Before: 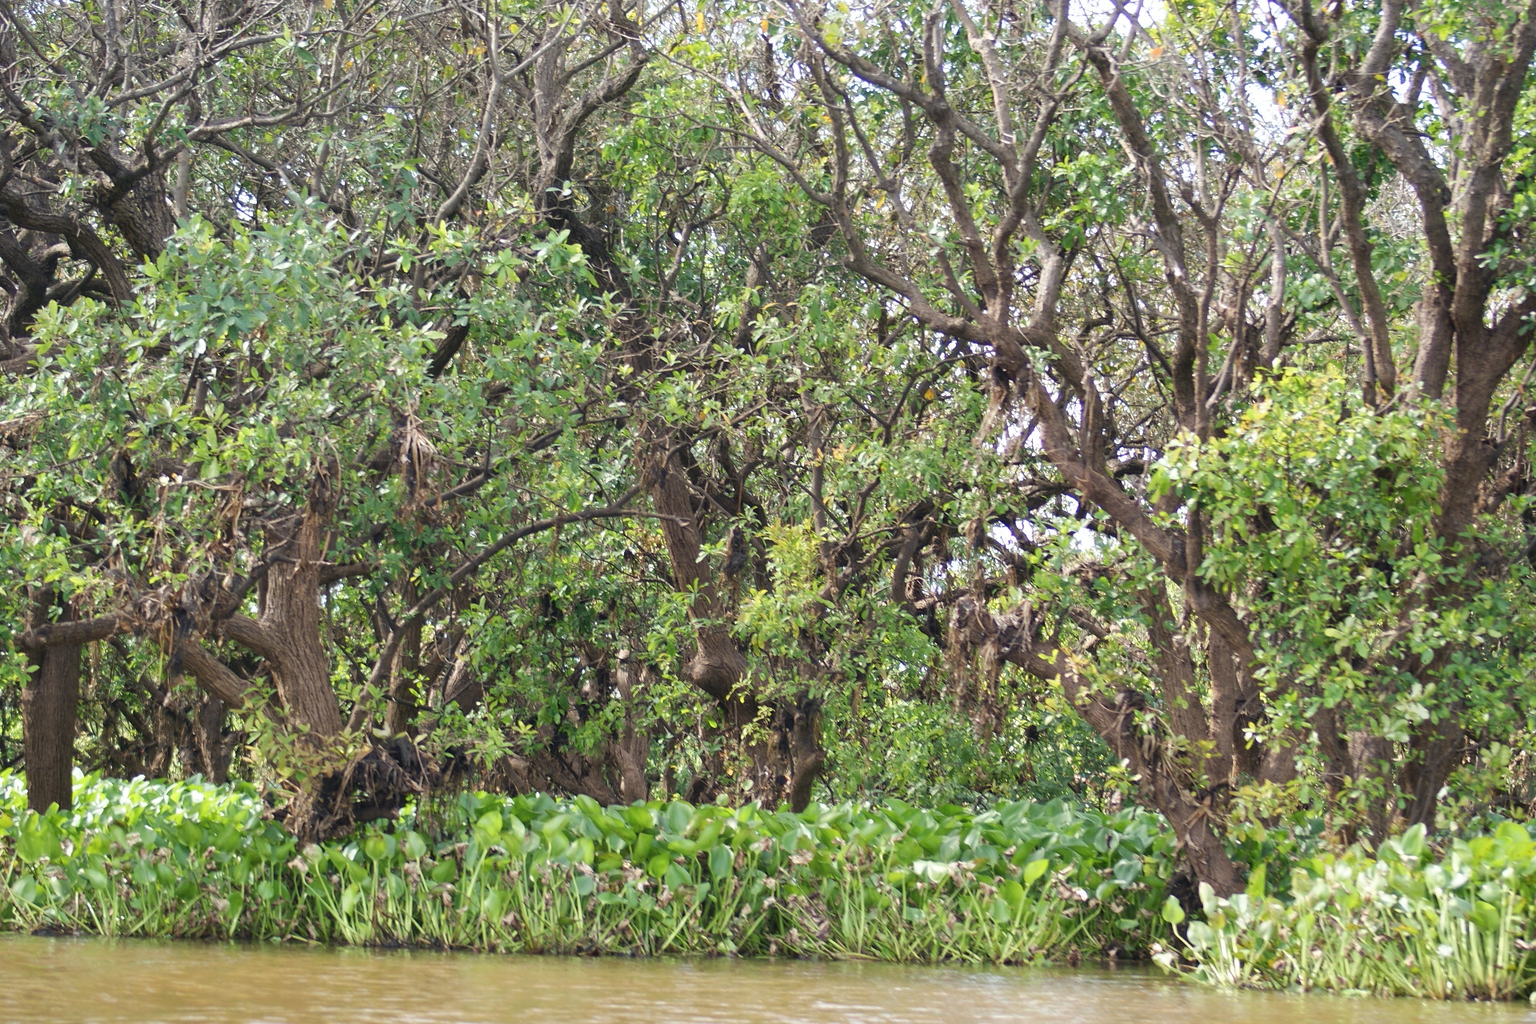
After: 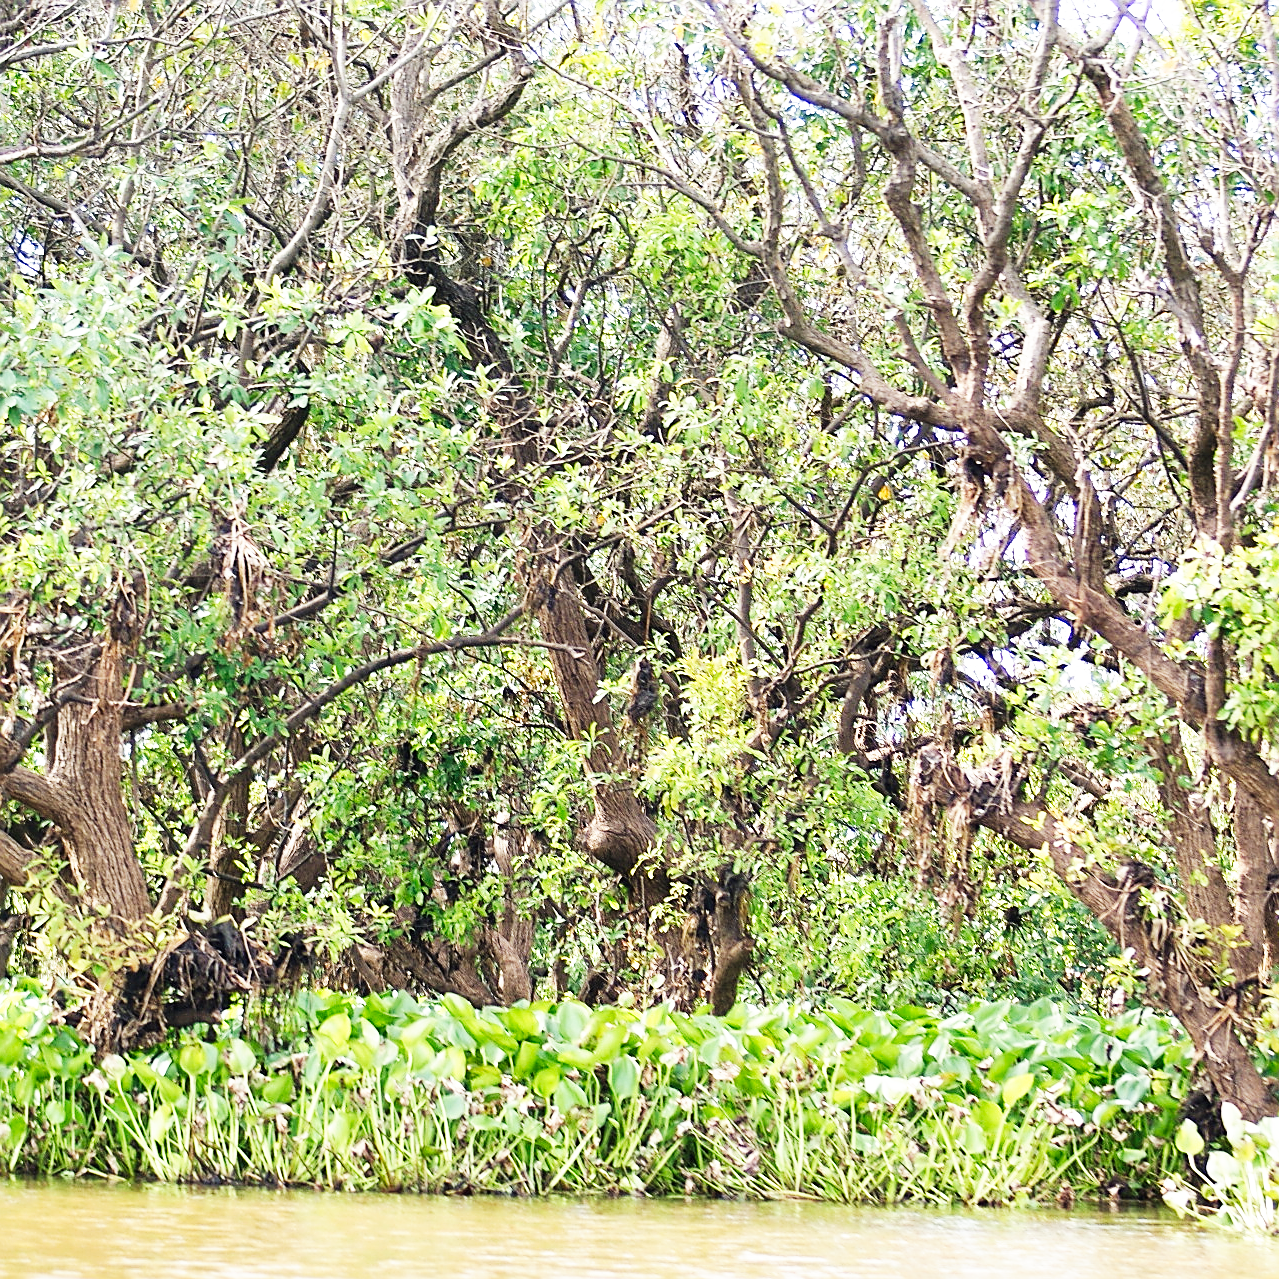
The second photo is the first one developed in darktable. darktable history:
base curve: curves: ch0 [(0, 0) (0.007, 0.004) (0.027, 0.03) (0.046, 0.07) (0.207, 0.54) (0.442, 0.872) (0.673, 0.972) (1, 1)], preserve colors none
sharpen: amount 0.75
crop and rotate: left 14.436%, right 18.898%
